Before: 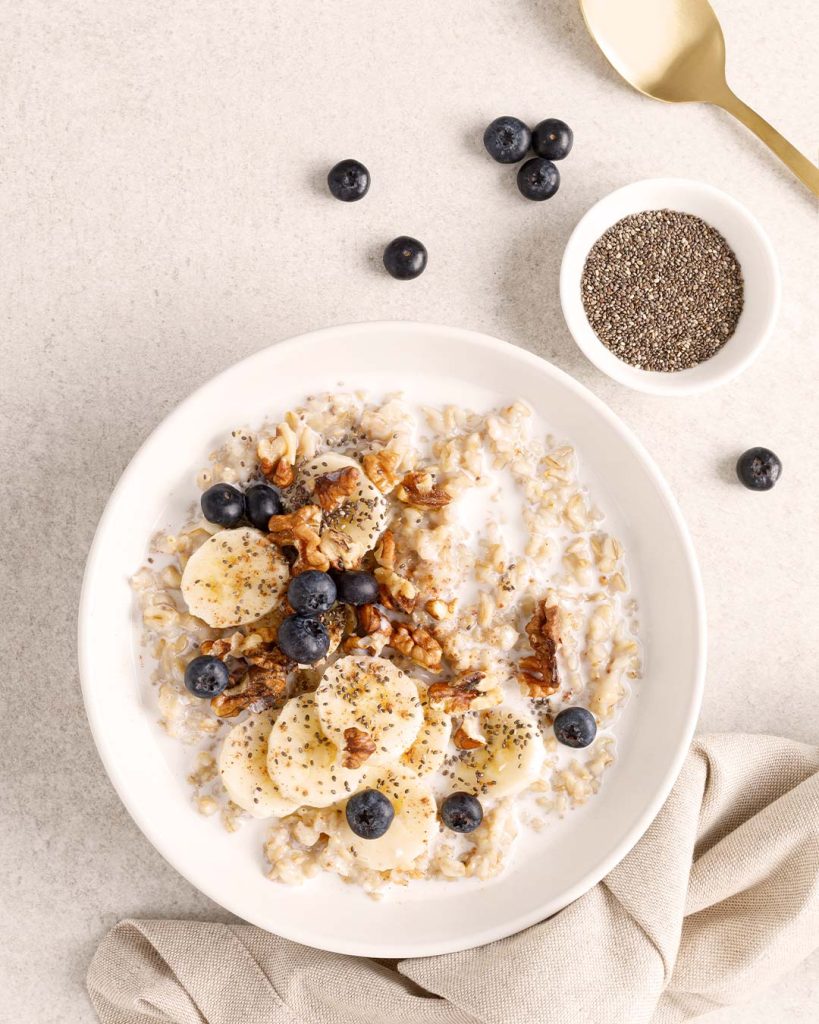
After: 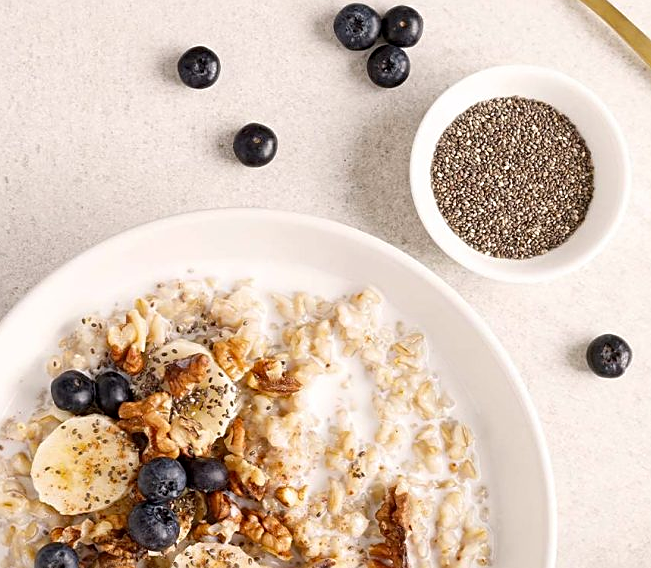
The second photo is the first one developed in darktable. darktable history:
sharpen: on, module defaults
haze removal: compatibility mode true, adaptive false
crop: left 18.316%, top 11.079%, right 2.139%, bottom 33.443%
